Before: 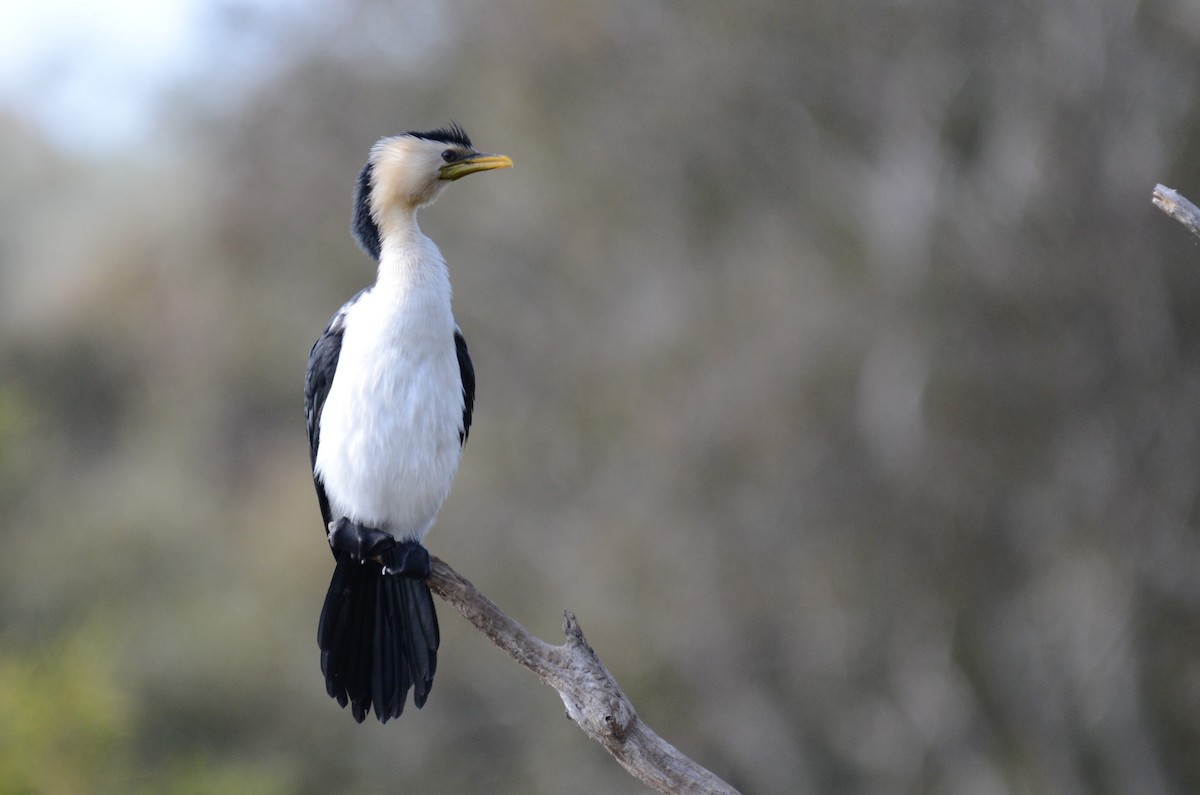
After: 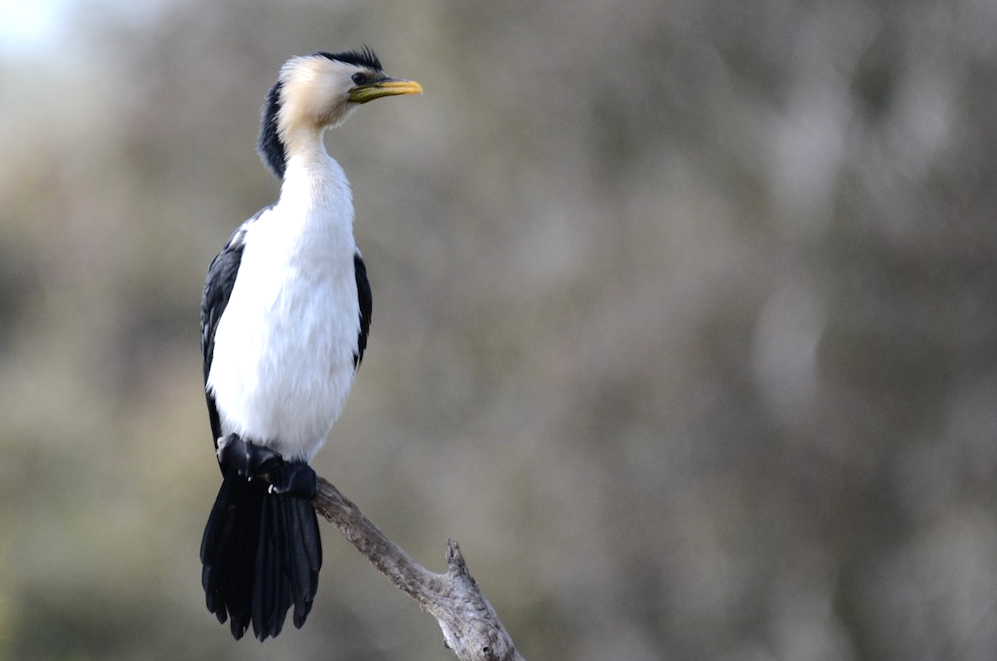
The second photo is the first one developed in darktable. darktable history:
crop and rotate: angle -3.27°, left 5.211%, top 5.211%, right 4.607%, bottom 4.607%
tone equalizer: -8 EV -0.417 EV, -7 EV -0.389 EV, -6 EV -0.333 EV, -5 EV -0.222 EV, -3 EV 0.222 EV, -2 EV 0.333 EV, -1 EV 0.389 EV, +0 EV 0.417 EV, edges refinement/feathering 500, mask exposure compensation -1.57 EV, preserve details no
